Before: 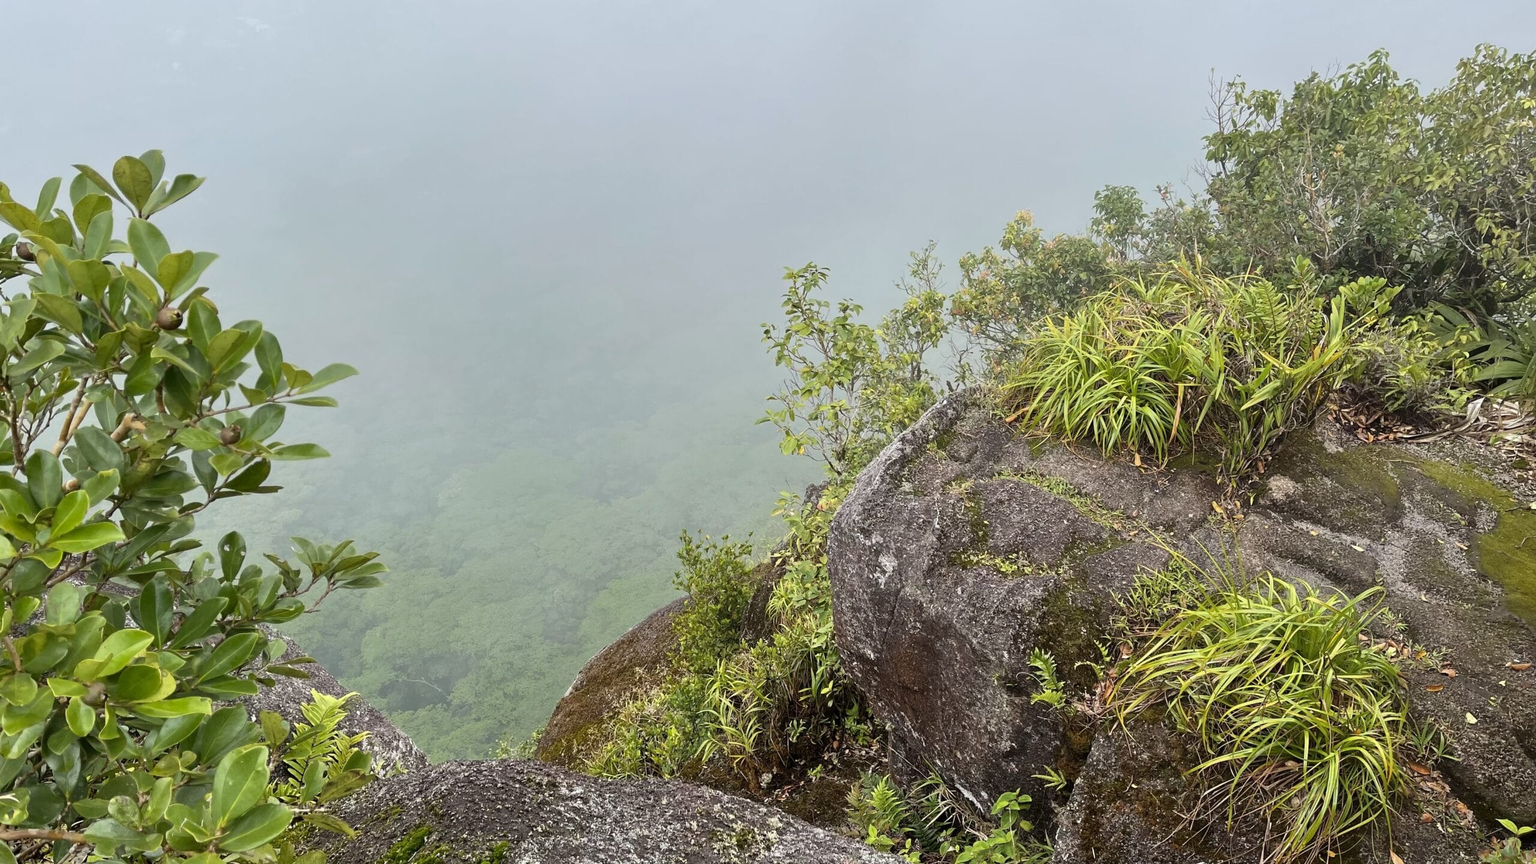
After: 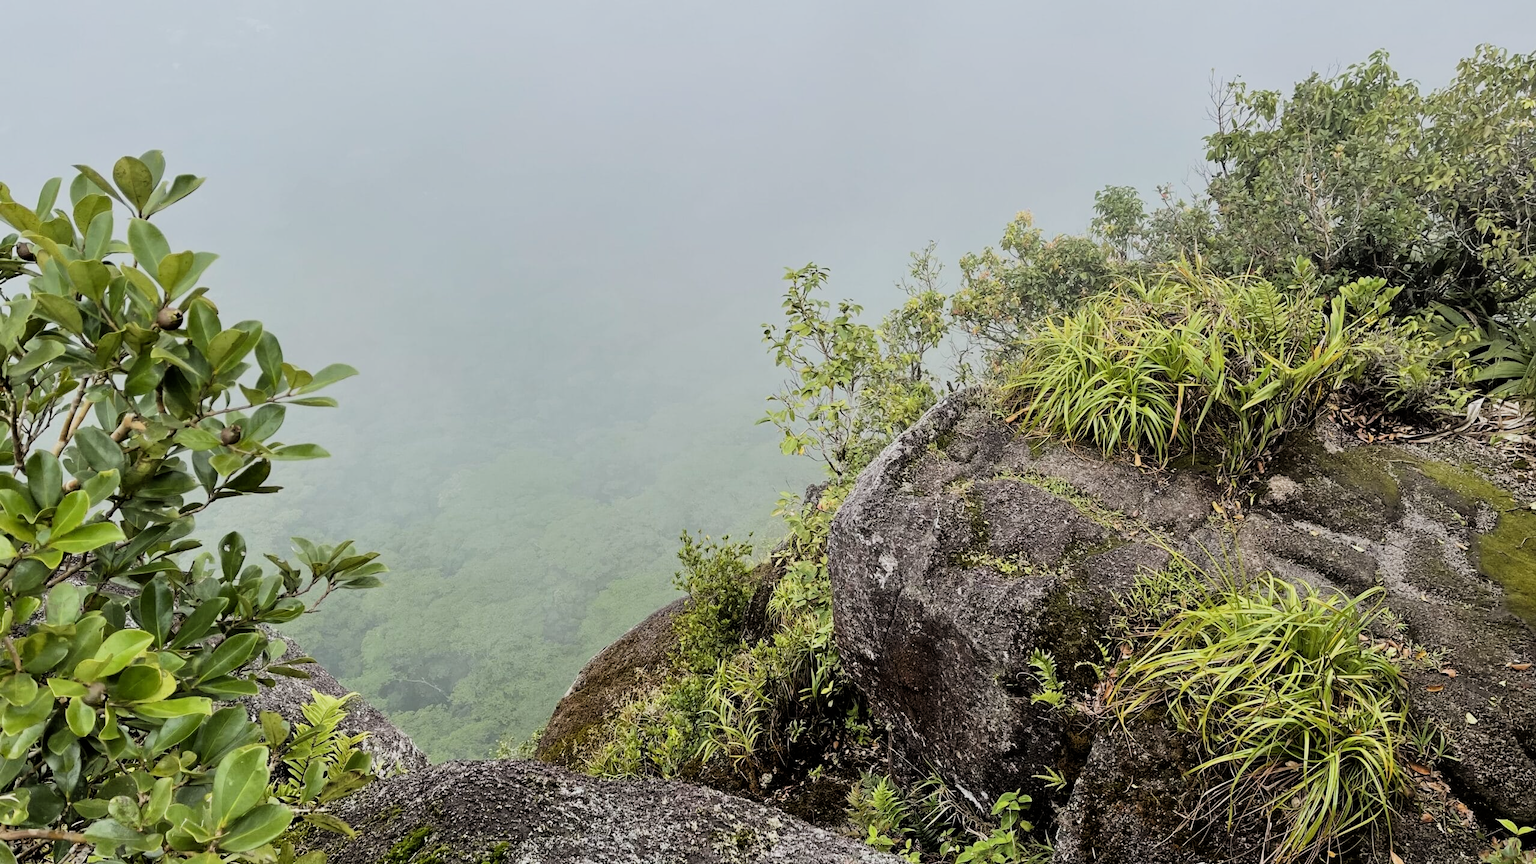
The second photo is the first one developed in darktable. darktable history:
filmic rgb: black relative exposure -5.09 EV, white relative exposure 3.98 EV, hardness 2.9, contrast 1.301, highlights saturation mix -8.98%
